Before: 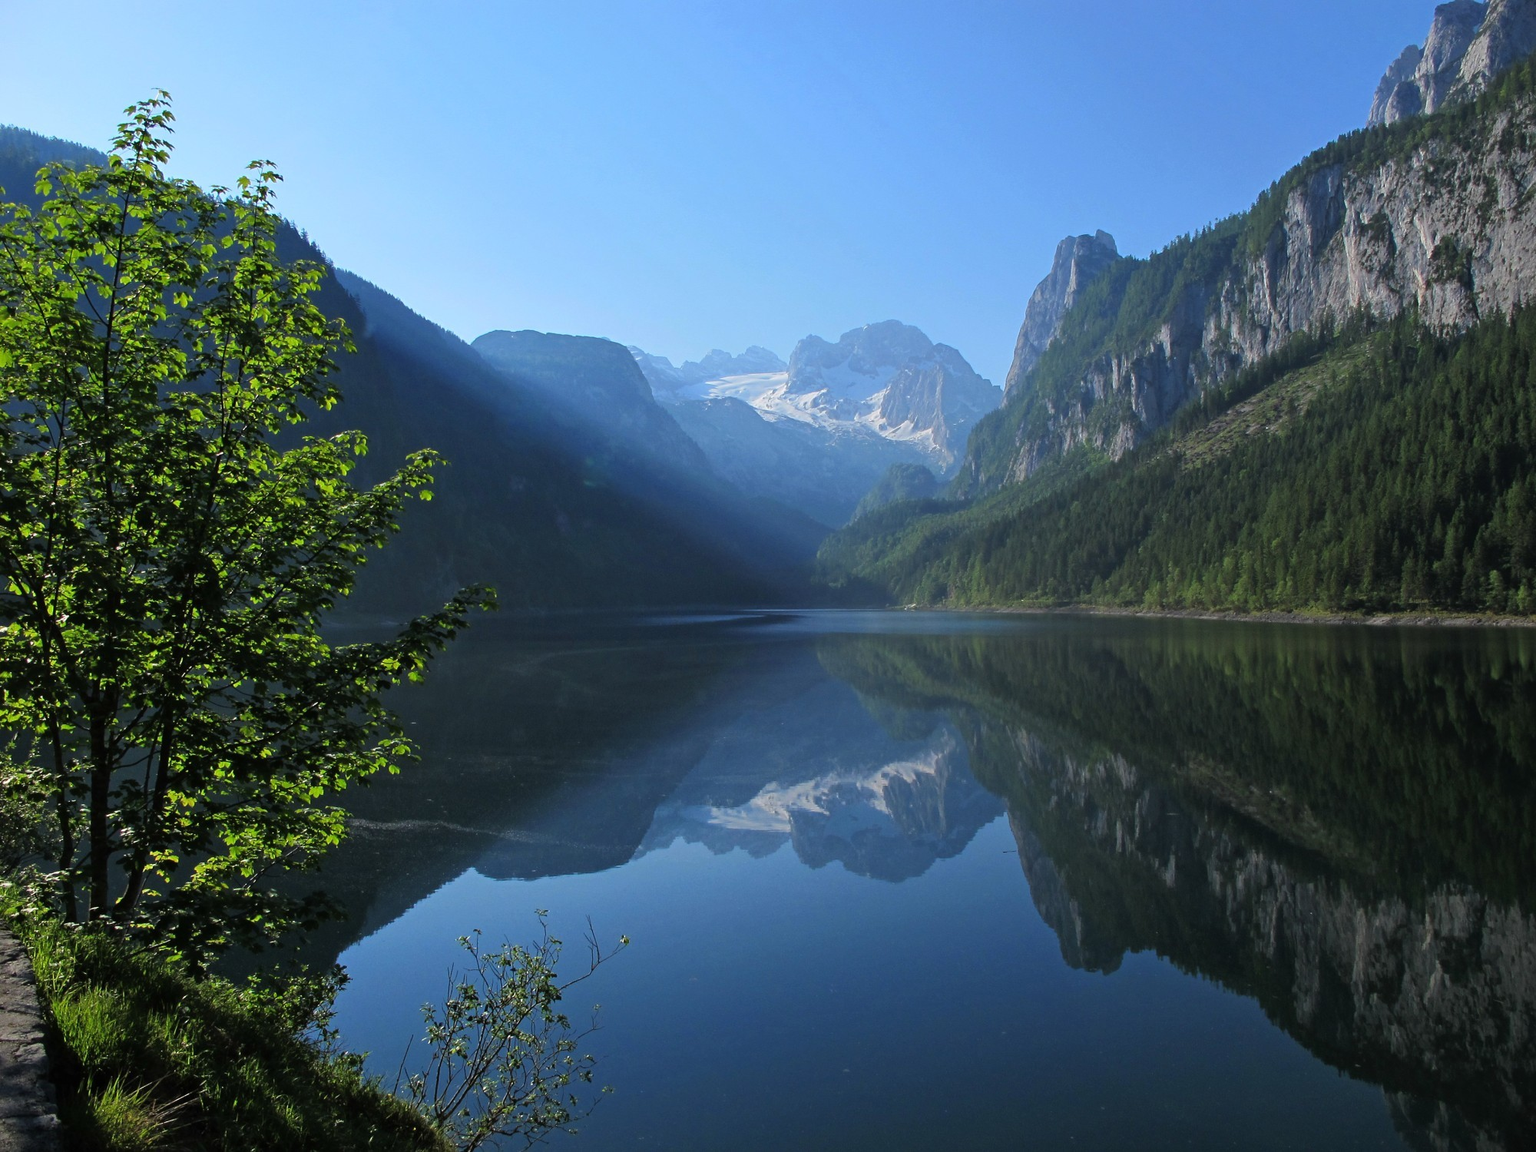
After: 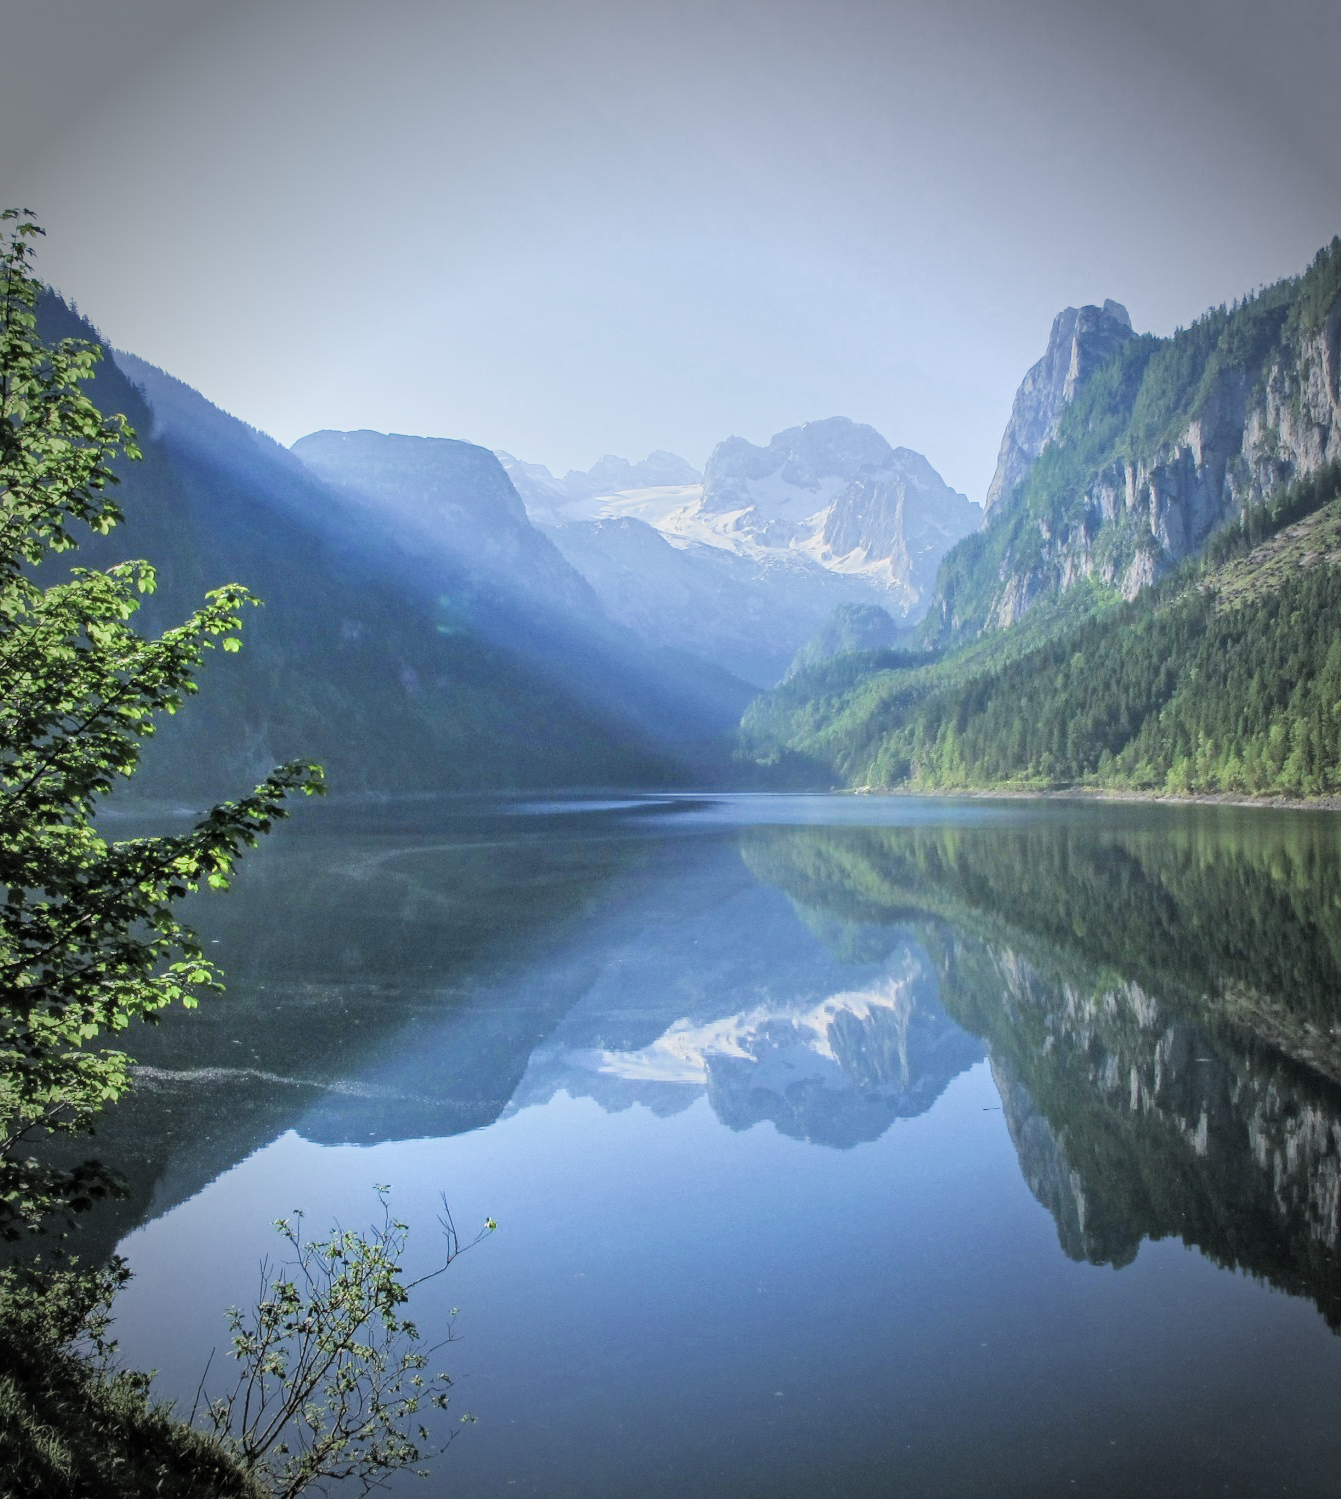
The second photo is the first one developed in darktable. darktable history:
crop and rotate: left 16.167%, right 16.767%
exposure: black level correction 0, exposure 1.874 EV, compensate highlight preservation false
local contrast: on, module defaults
filmic rgb: black relative exposure -6.94 EV, white relative exposure 5.69 EV, hardness 2.86, color science v5 (2021), contrast in shadows safe, contrast in highlights safe
vignetting: fall-off start 67%, brightness -0.677, width/height ratio 1.013, unbound false
shadows and highlights: radius 131.31, soften with gaussian
